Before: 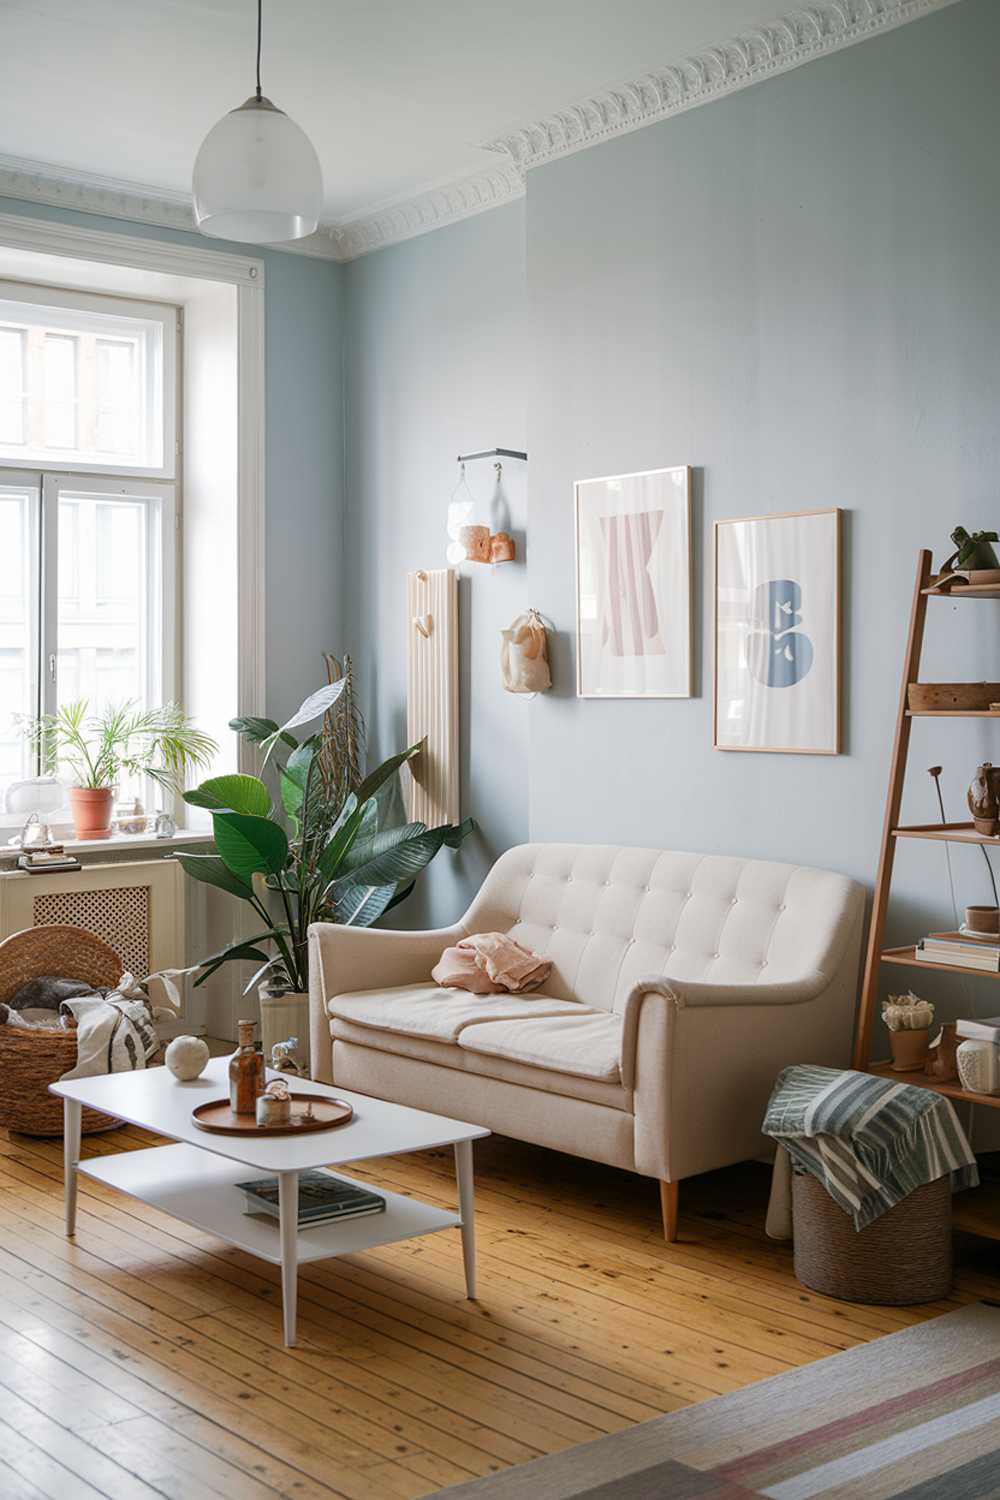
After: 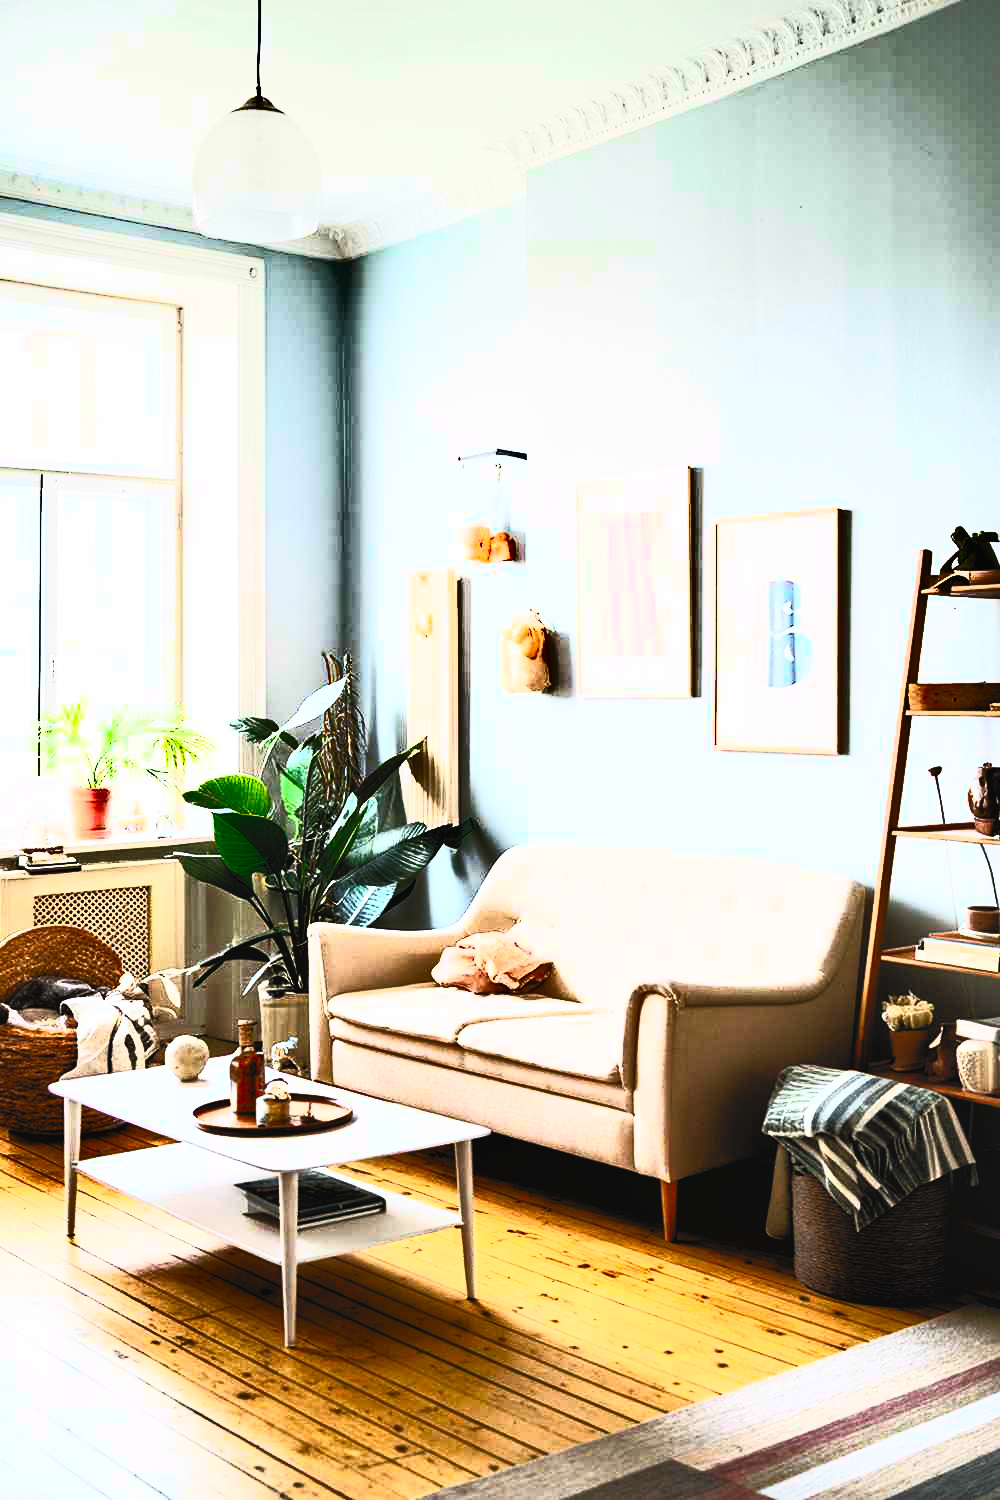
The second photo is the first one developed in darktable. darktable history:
shadows and highlights: shadows 61.07, highlights -60.29, soften with gaussian
contrast brightness saturation: contrast 0.995, brightness 0.996, saturation 0.981
filmic rgb: black relative exposure -3.99 EV, white relative exposure 2.98 EV, hardness 2.99, contrast 1.49, color science v6 (2022)
